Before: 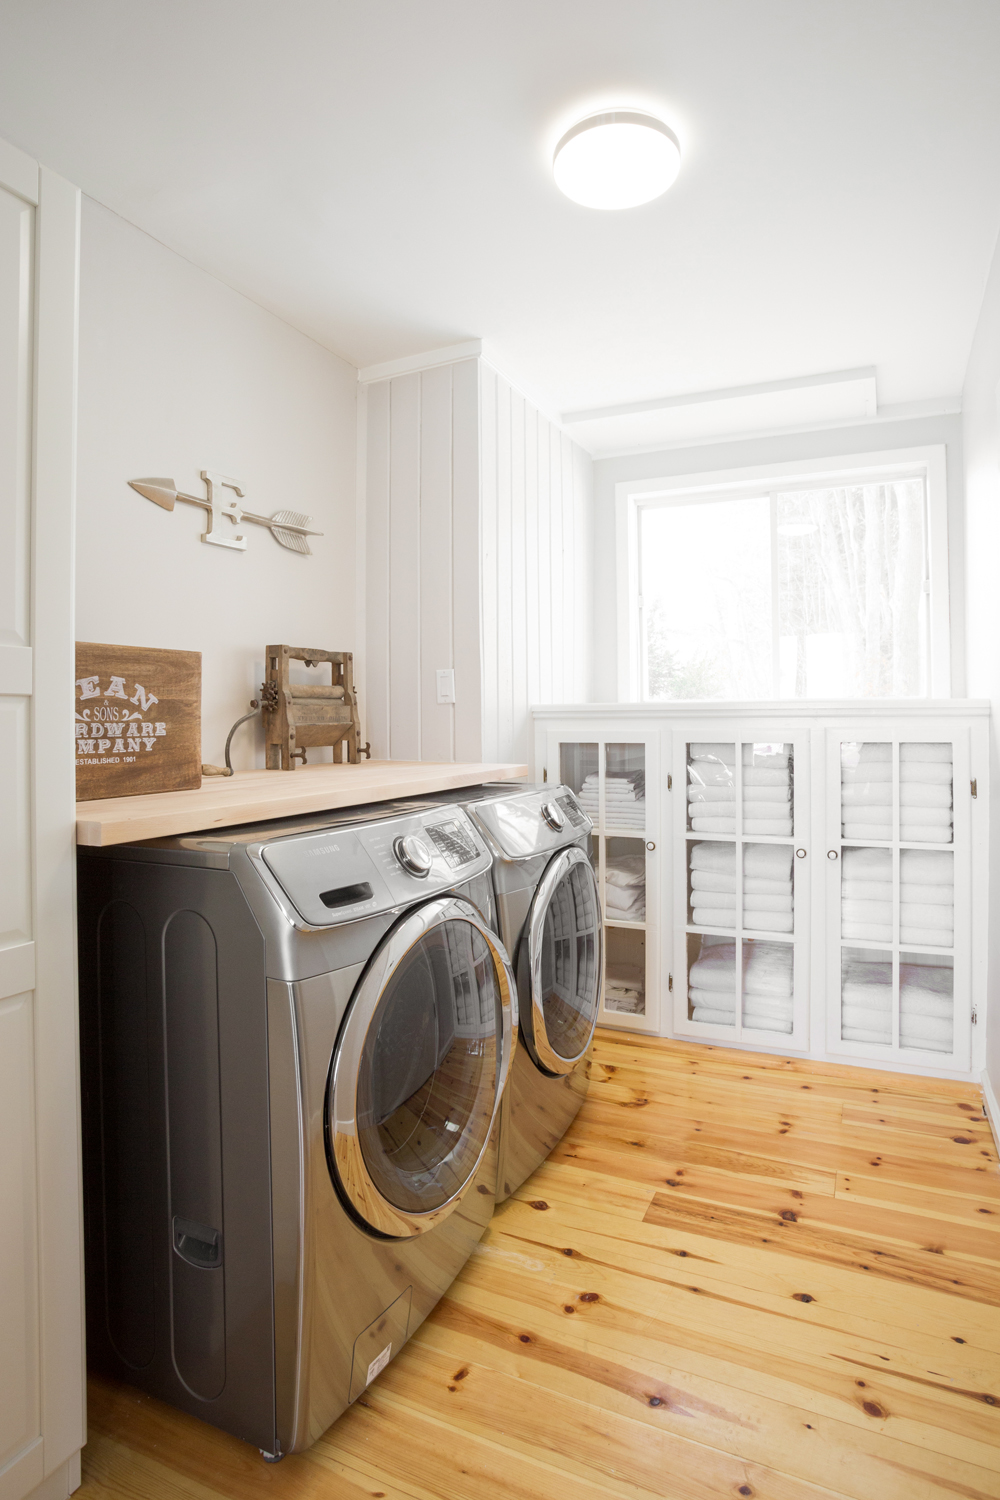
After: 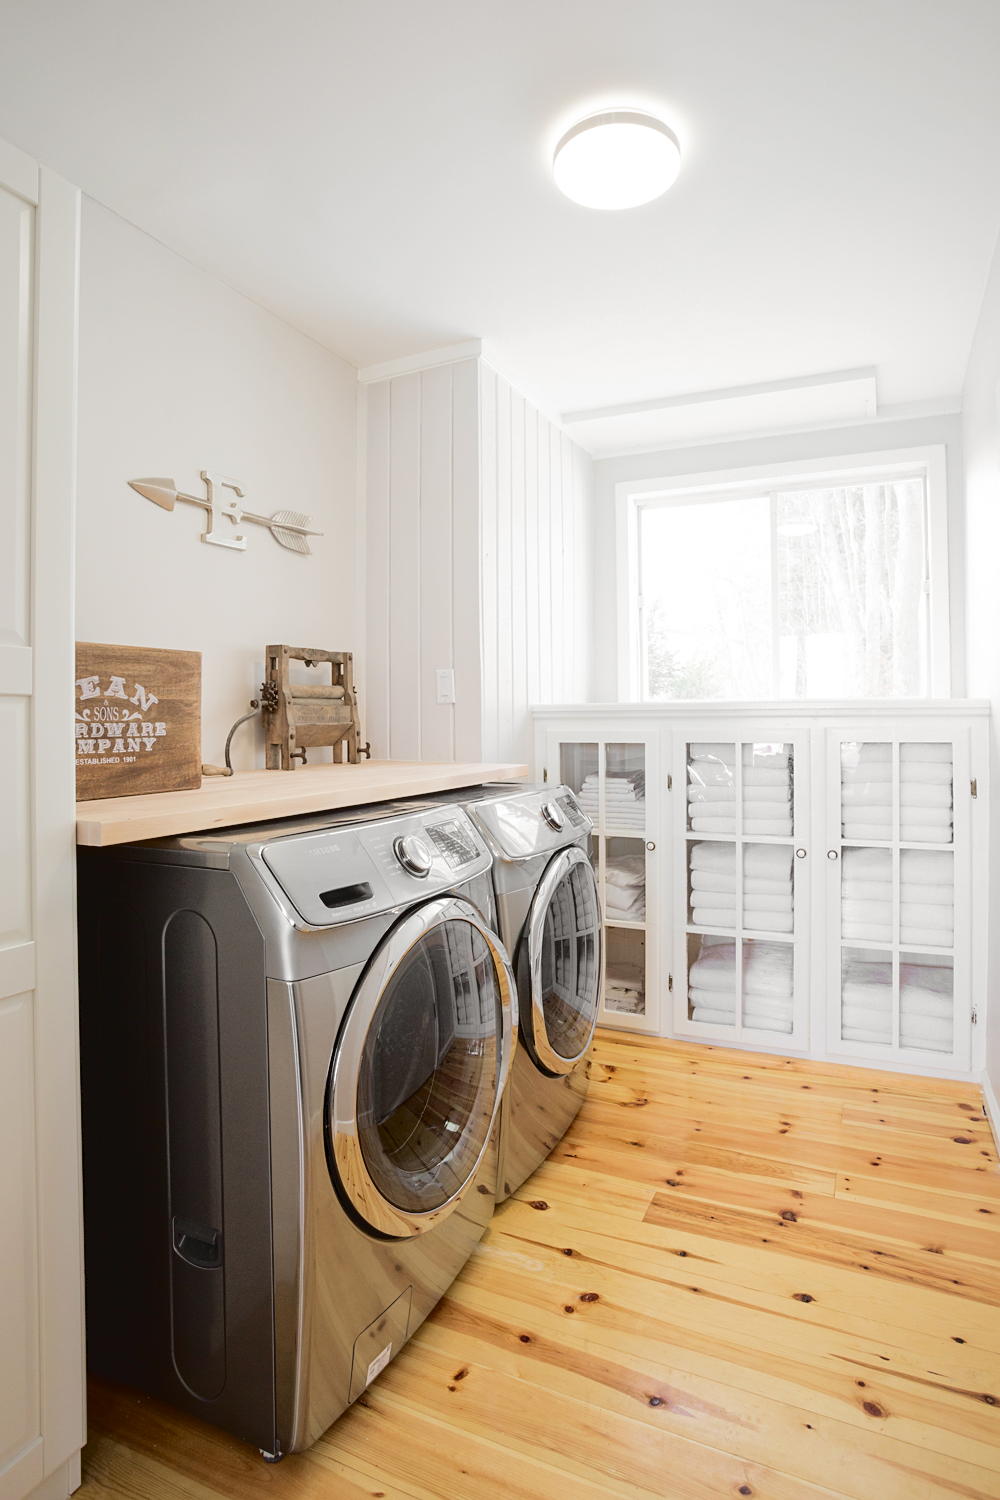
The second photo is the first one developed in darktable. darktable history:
sharpen: amount 0.212
tone curve: curves: ch0 [(0, 0) (0.003, 0.041) (0.011, 0.042) (0.025, 0.041) (0.044, 0.043) (0.069, 0.048) (0.1, 0.059) (0.136, 0.079) (0.177, 0.107) (0.224, 0.152) (0.277, 0.235) (0.335, 0.331) (0.399, 0.427) (0.468, 0.512) (0.543, 0.595) (0.623, 0.668) (0.709, 0.736) (0.801, 0.813) (0.898, 0.891) (1, 1)], color space Lab, independent channels, preserve colors none
